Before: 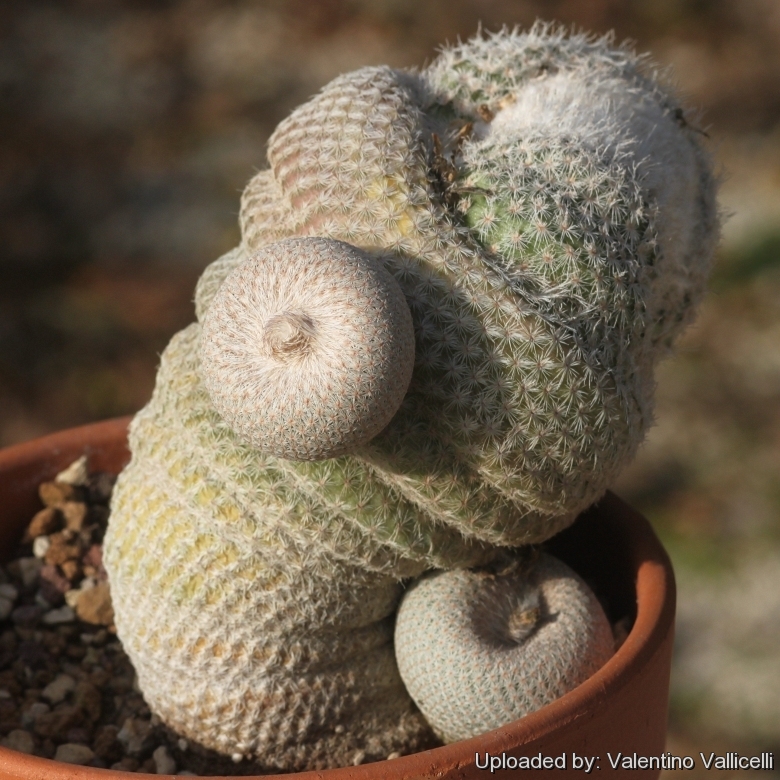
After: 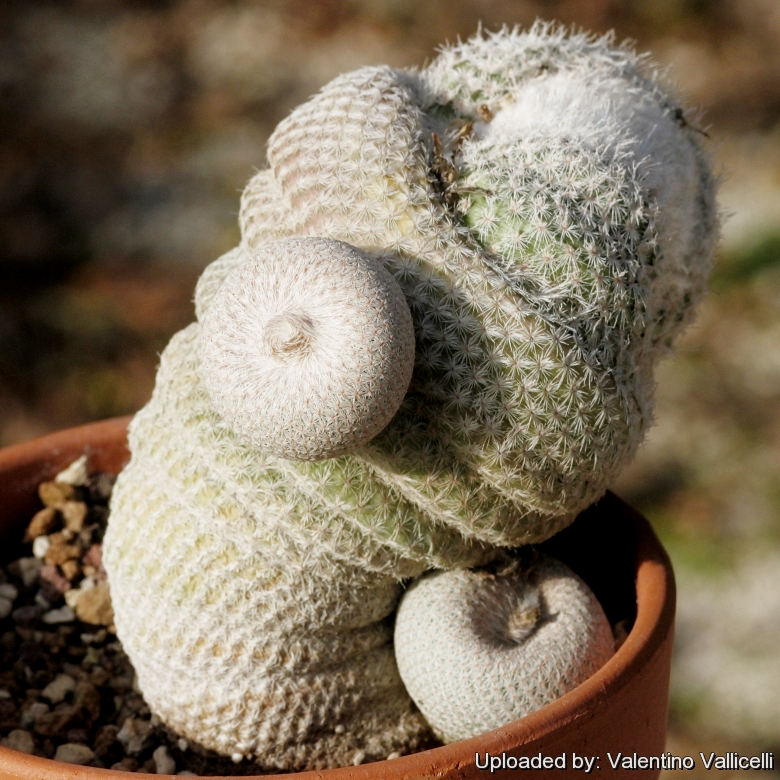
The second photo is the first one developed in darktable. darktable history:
color zones: curves: ch0 [(0.018, 0.548) (0.197, 0.654) (0.425, 0.447) (0.605, 0.658) (0.732, 0.579)]; ch1 [(0.105, 0.531) (0.224, 0.531) (0.386, 0.39) (0.618, 0.456) (0.732, 0.456) (0.956, 0.421)]; ch2 [(0.039, 0.583) (0.215, 0.465) (0.399, 0.544) (0.465, 0.548) (0.614, 0.447) (0.724, 0.43) (0.882, 0.623) (0.956, 0.632)], mix -132.48%
filmic rgb: black relative exposure -9.17 EV, white relative exposure 6.81 EV, hardness 3.07, contrast 1.051, add noise in highlights 0.001, preserve chrominance no, color science v3 (2019), use custom middle-gray values true, iterations of high-quality reconstruction 0, contrast in highlights soft
exposure: black level correction 0, exposure 0.499 EV, compensate highlight preservation false
local contrast: highlights 105%, shadows 101%, detail 120%, midtone range 0.2
tone equalizer: -8 EV -0.379 EV, -7 EV -0.375 EV, -6 EV -0.302 EV, -5 EV -0.207 EV, -3 EV 0.235 EV, -2 EV 0.323 EV, -1 EV 0.375 EV, +0 EV 0.443 EV
